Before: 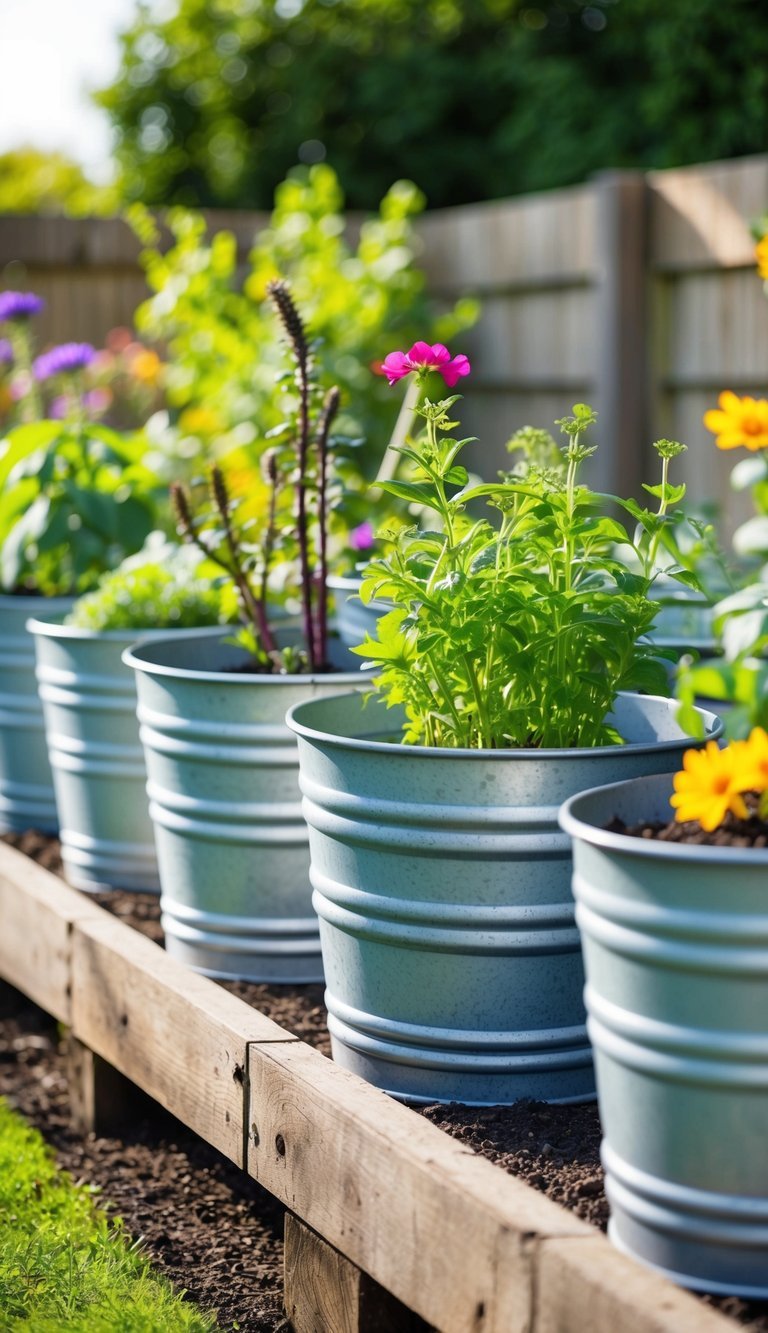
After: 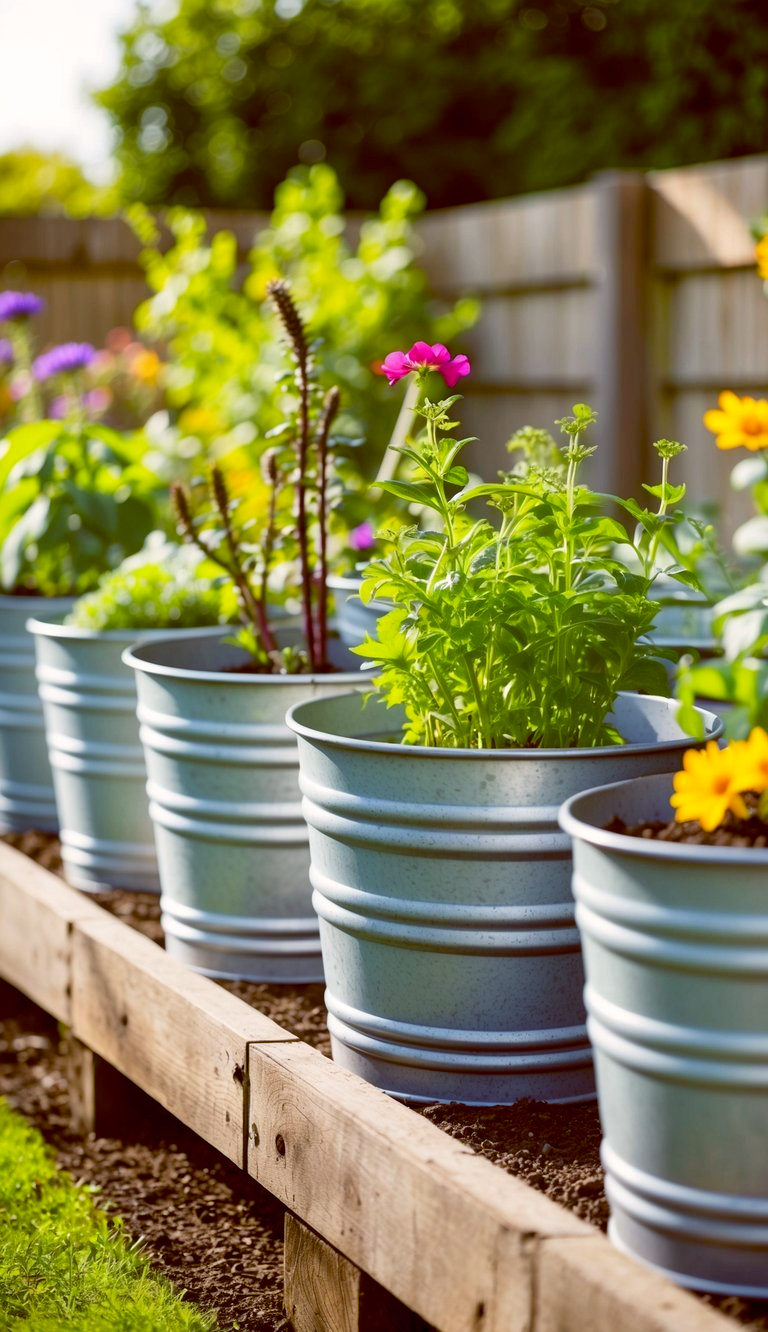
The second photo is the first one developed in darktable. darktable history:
crop: bottom 0.072%
color balance rgb: global offset › chroma 0.396%, global offset › hue 35.57°, perceptual saturation grading › global saturation 0.424%
